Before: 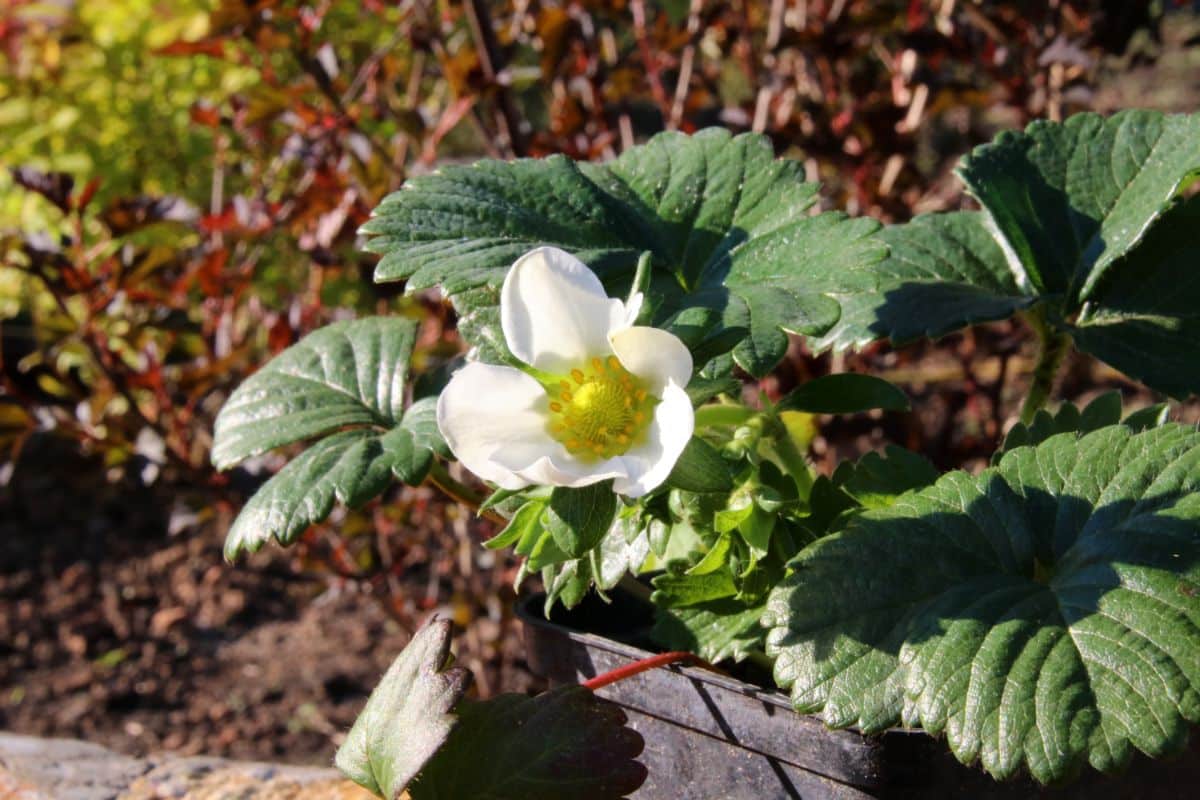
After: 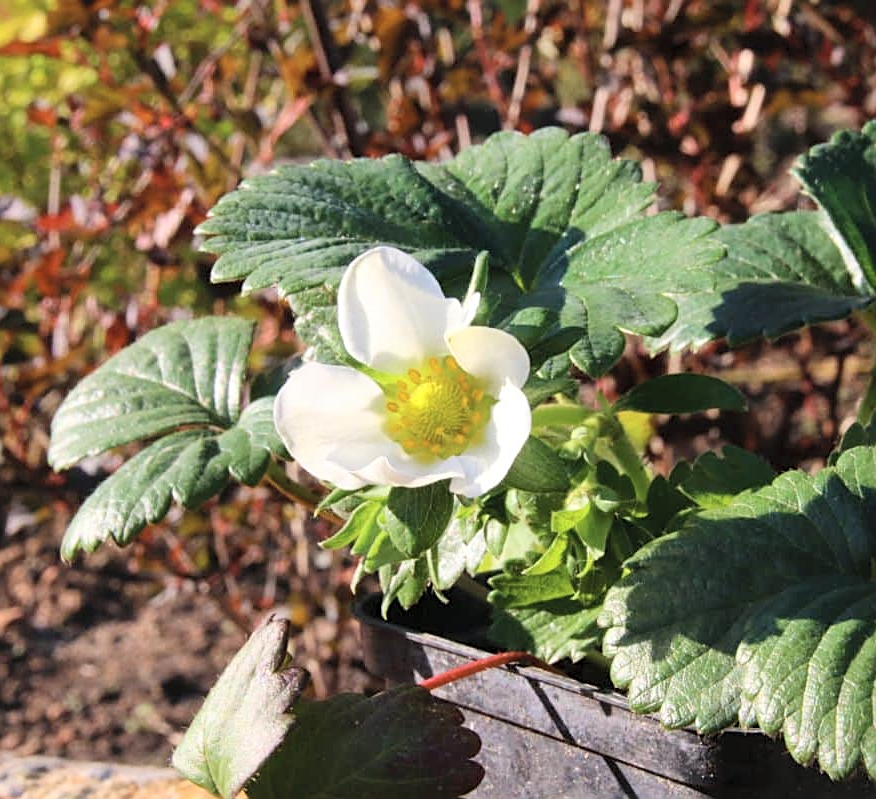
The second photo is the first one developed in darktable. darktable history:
crop: left 13.592%, top 0%, right 13.326%
contrast brightness saturation: contrast 0.142, brightness 0.216
sharpen: on, module defaults
